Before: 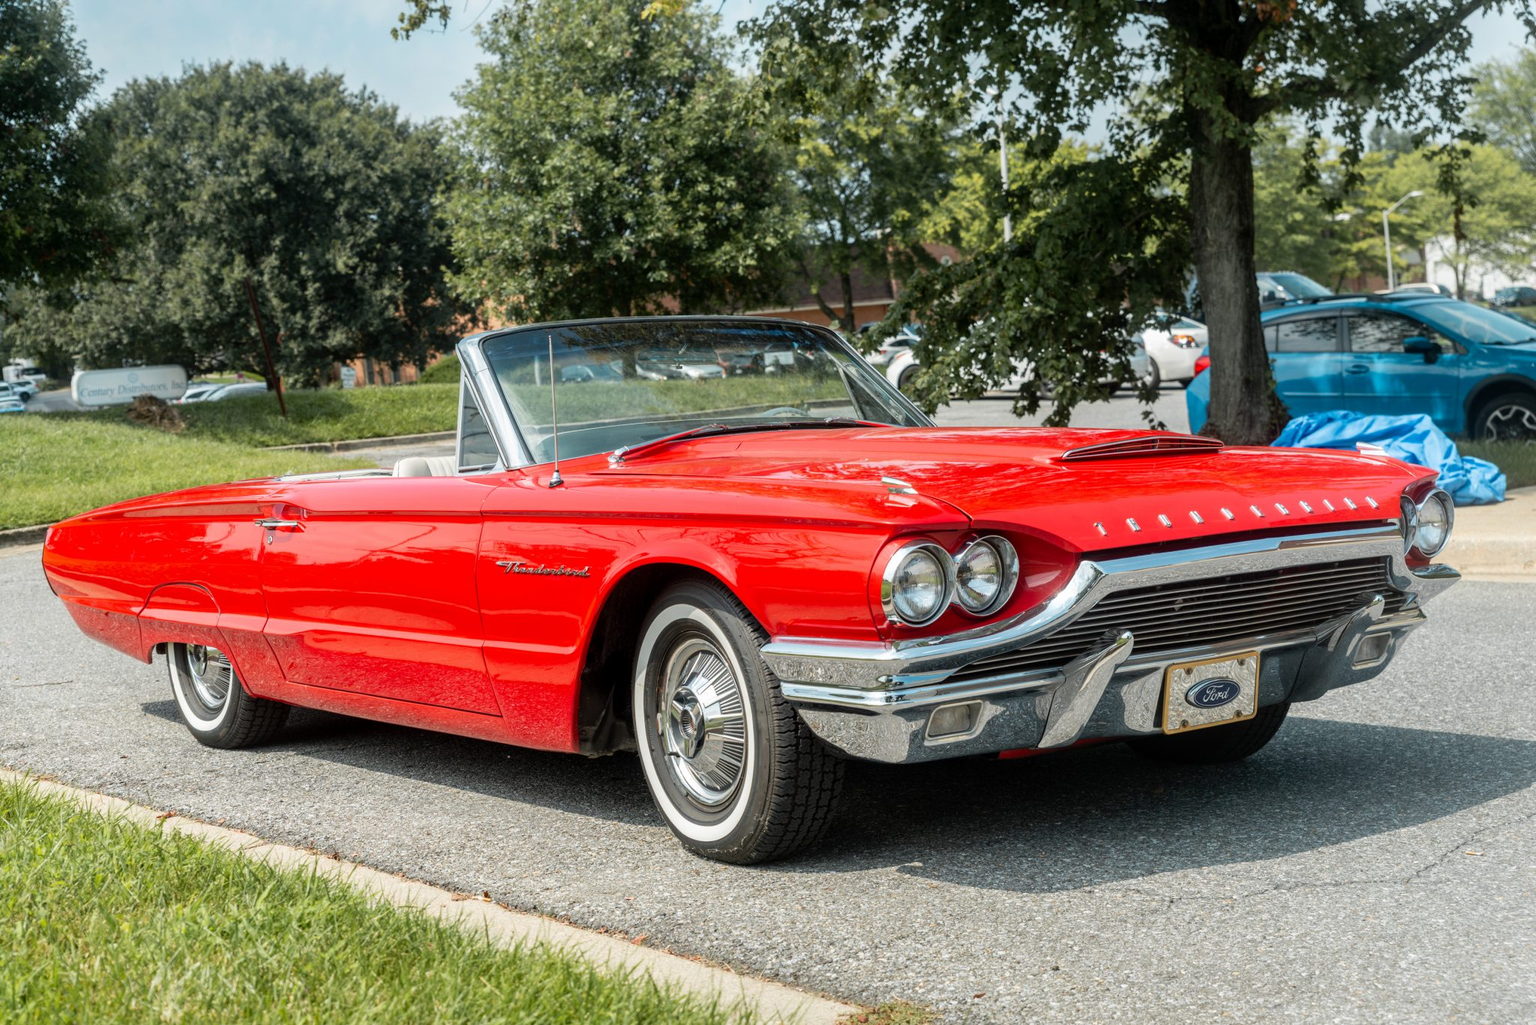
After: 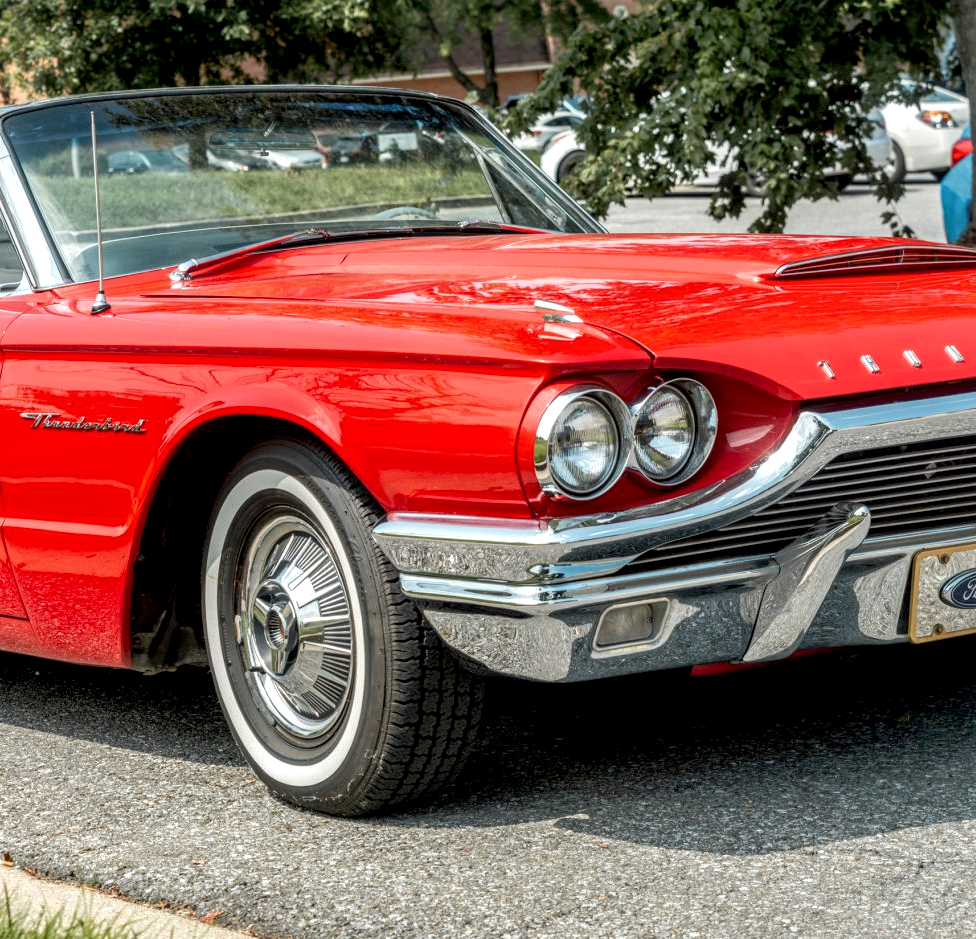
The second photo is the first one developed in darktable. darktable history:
tone equalizer: on, module defaults
crop: left 31.346%, top 24.624%, right 20.401%, bottom 6.621%
shadows and highlights: on, module defaults
local contrast: highlights 60%, shadows 60%, detail 160%
